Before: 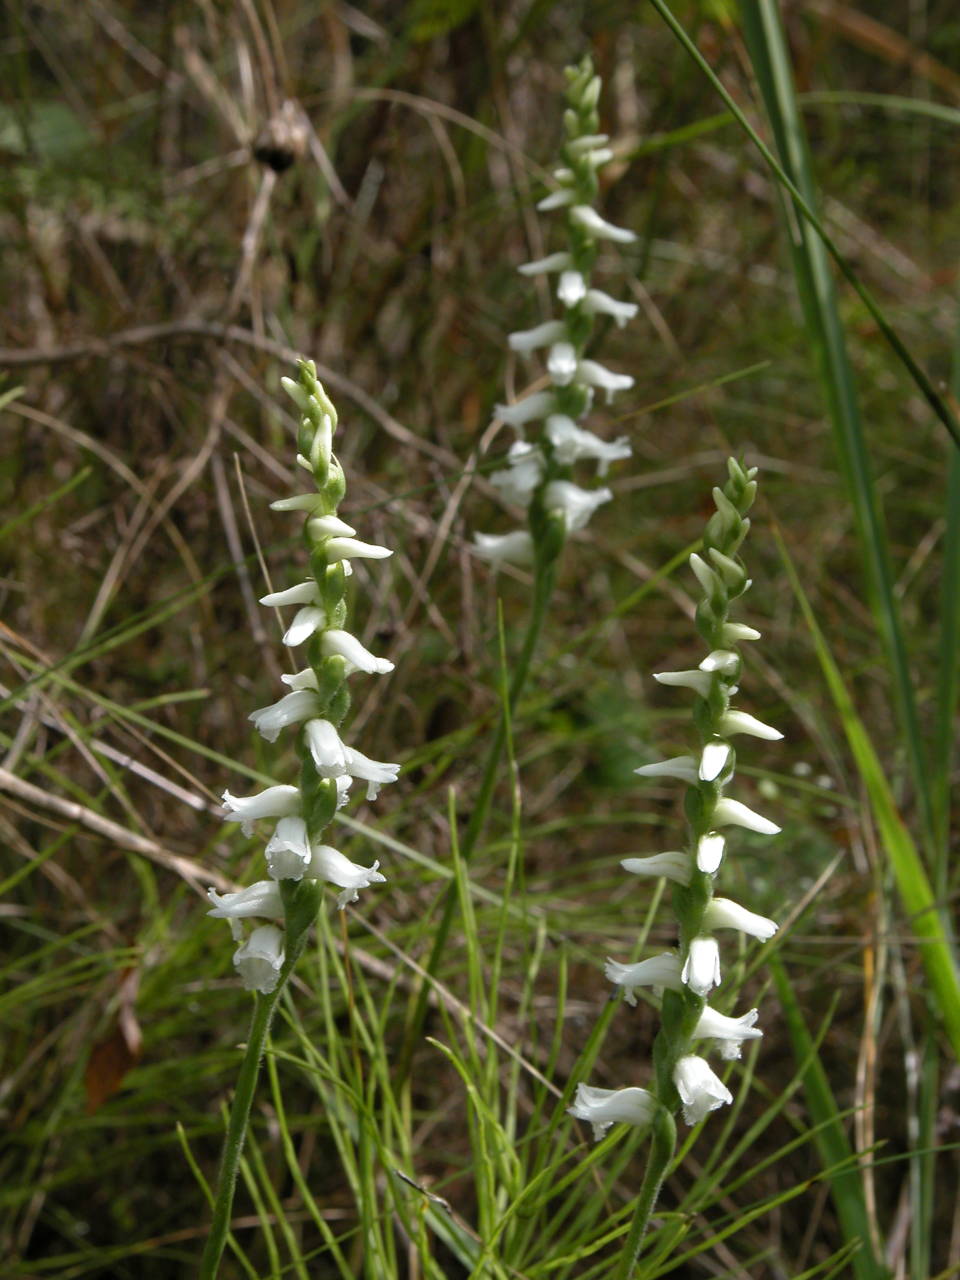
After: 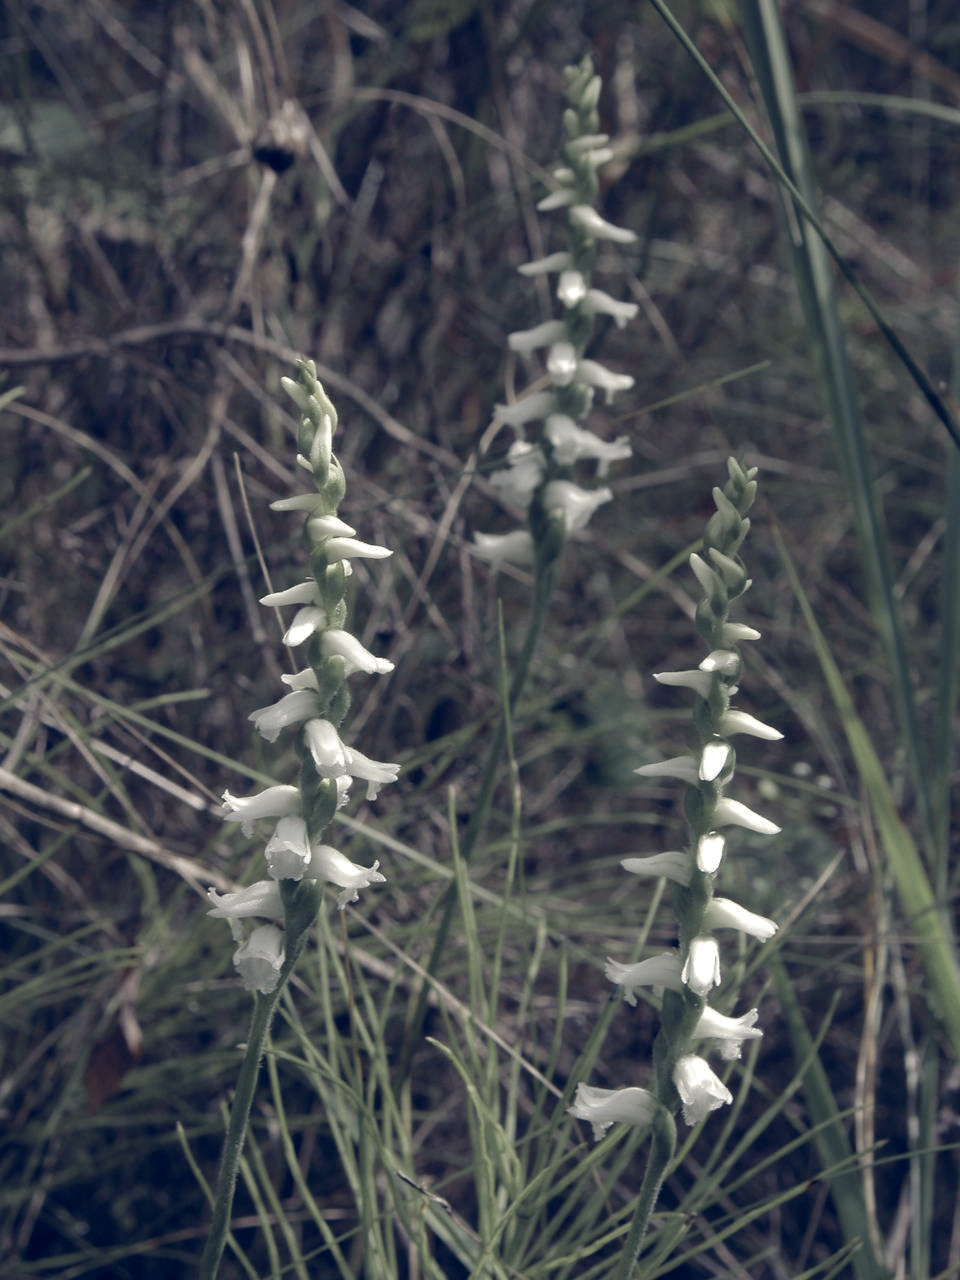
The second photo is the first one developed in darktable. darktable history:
tone curve: curves: ch0 [(0, 0) (0.003, 0.003) (0.011, 0.011) (0.025, 0.025) (0.044, 0.044) (0.069, 0.068) (0.1, 0.098) (0.136, 0.134) (0.177, 0.175) (0.224, 0.221) (0.277, 0.273) (0.335, 0.33) (0.399, 0.393) (0.468, 0.461) (0.543, 0.534) (0.623, 0.614) (0.709, 0.69) (0.801, 0.752) (0.898, 0.835) (1, 1)], preserve colors none
color look up table: target L [79.41, 68.15, 58.88, 46.09, 200.08, 100.29, 87.07, 80.38, 62.97, 62.95, 58.1, 56.02, 56.93, 38.51, 57.28, 56.53, 48.92, 40.72, 37.93, 22.91, 63.07, 68.26, 51.94, 52.38, 0 ×25], target a [1.501, -7.934, -13.79, -4.807, 0, -0.039, 0.699, 1.514, 6.825, 7.781, 14.49, 1.293, 20.44, 8.968, 4.42, 19.47, 4.694, 1.705, 11.76, 2.978, -8.422, 1.247, -7.453, 0.082, 0 ×25], target b [3.33, 17.87, 8.012, 2.892, 0, 0.486, 5.777, 30, 22.7, 6.853, 20.47, -1.338, 6.386, -0.546, -8.515, -3.803, -21.16, -7.123, -16.05, -16.57, -0.062, 1.277, -13.31, -11.44, 0 ×25], num patches 24
